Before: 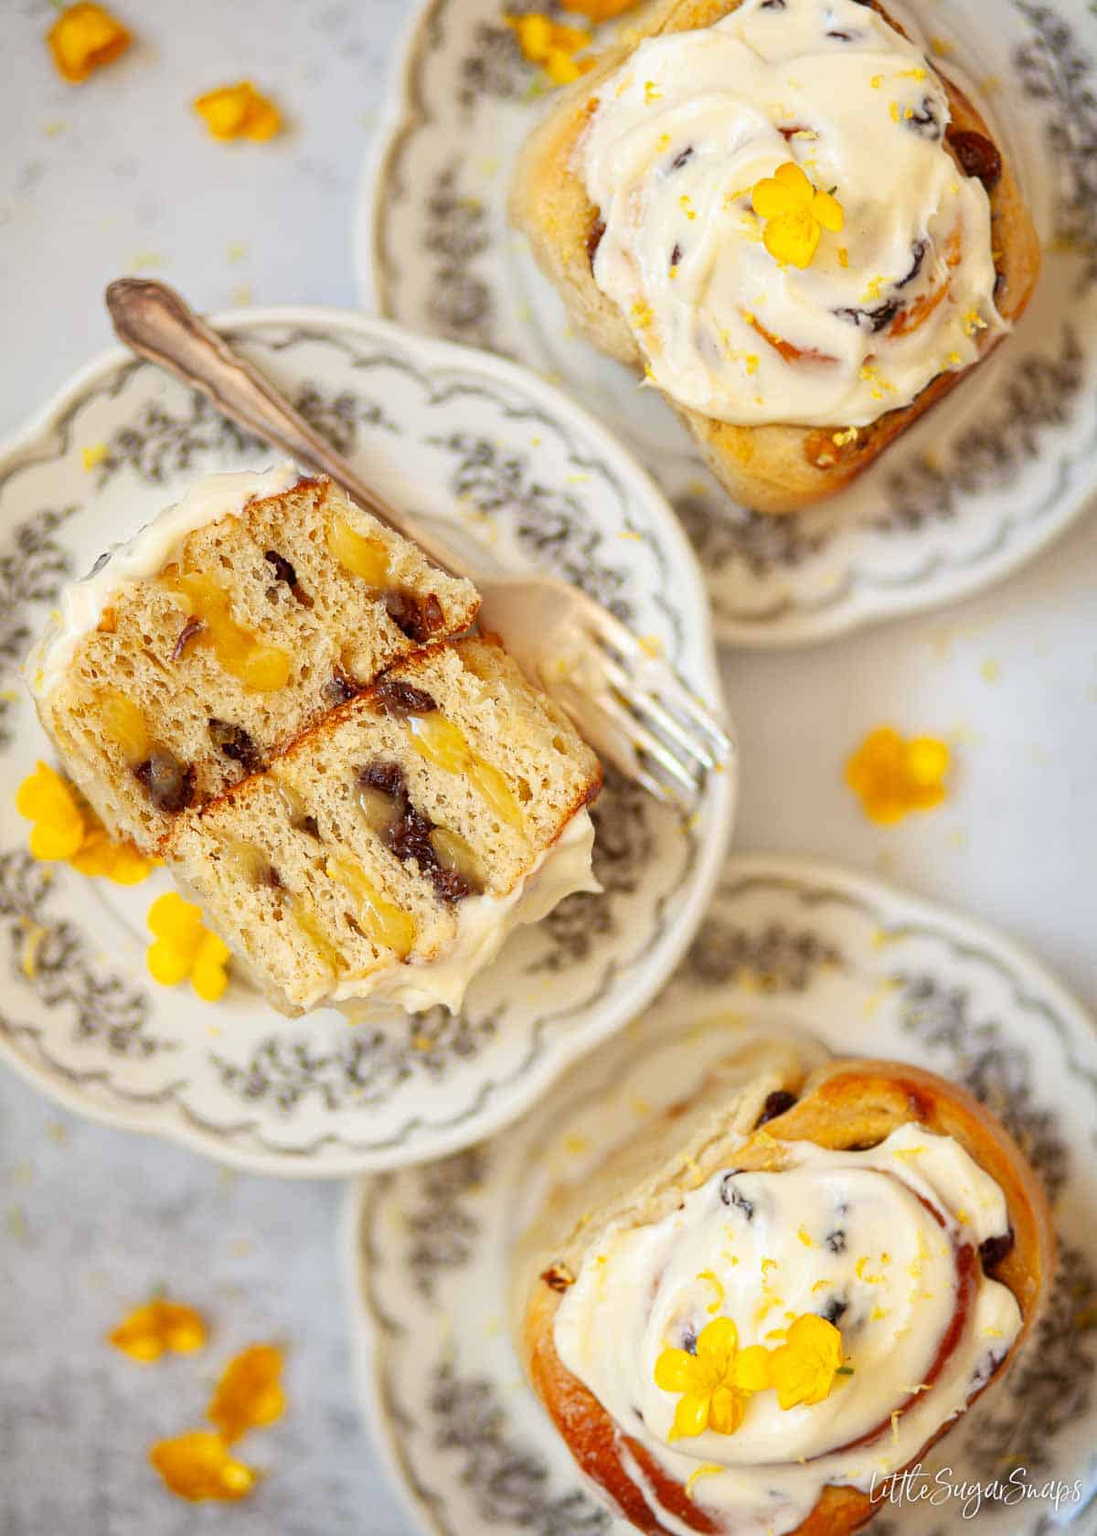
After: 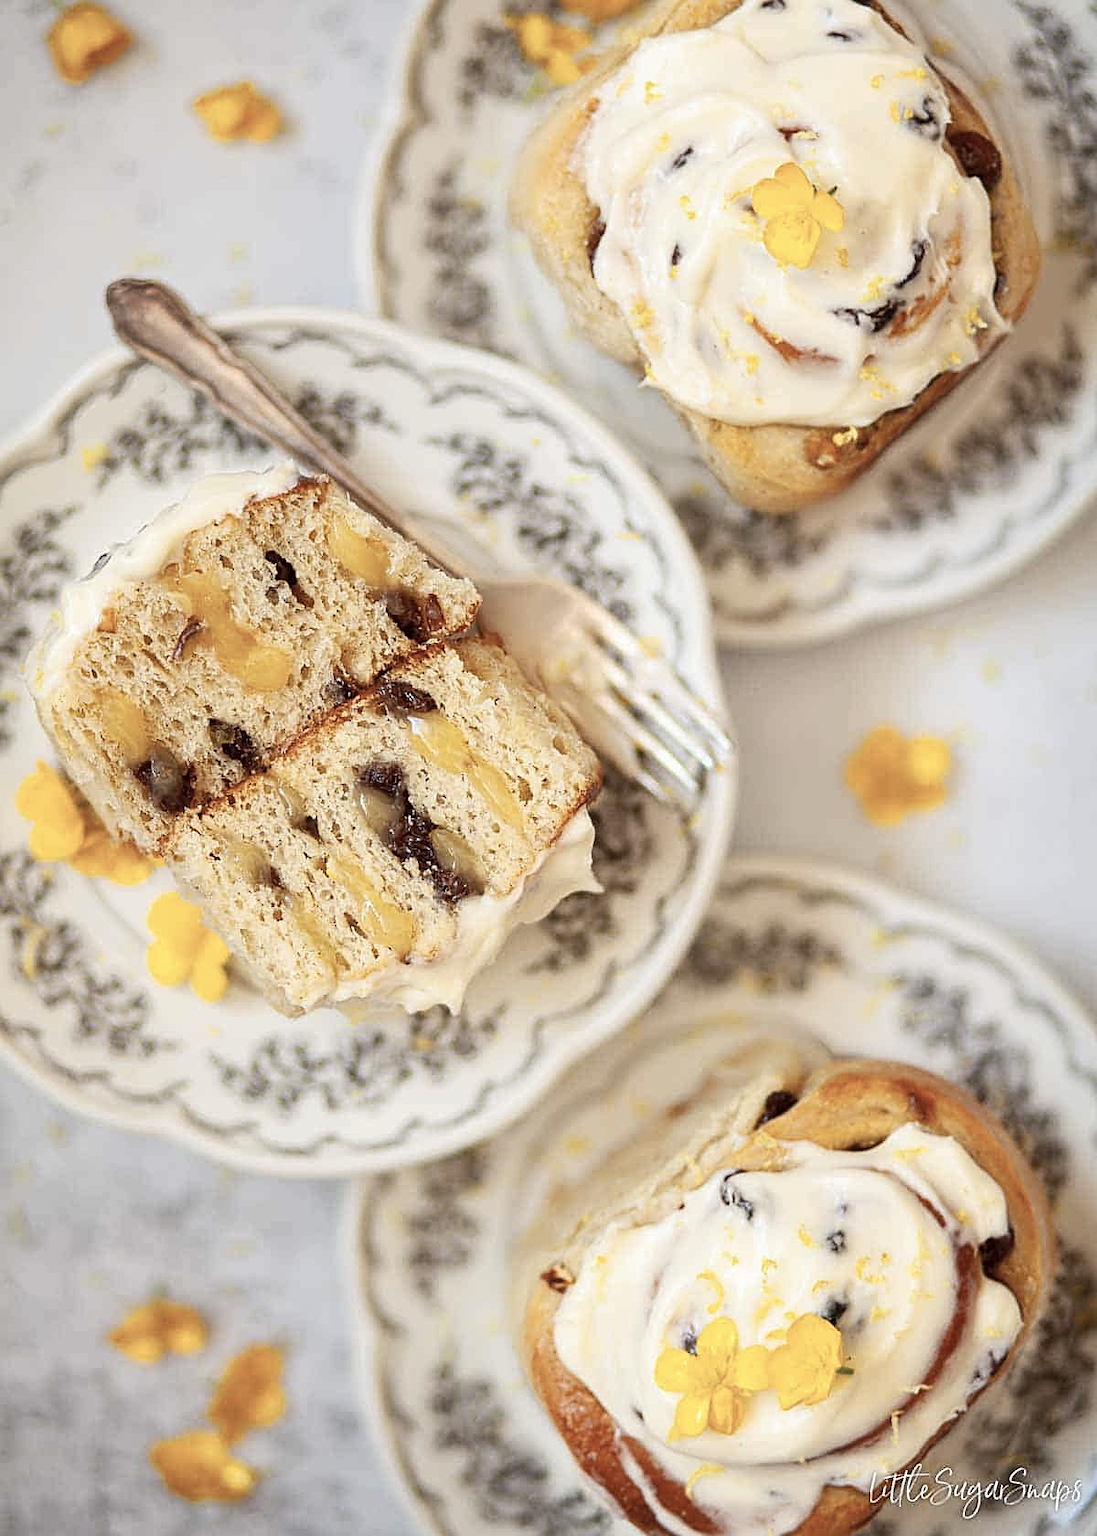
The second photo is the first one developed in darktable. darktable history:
sharpen: on, module defaults
contrast brightness saturation: contrast 0.105, saturation -0.355
